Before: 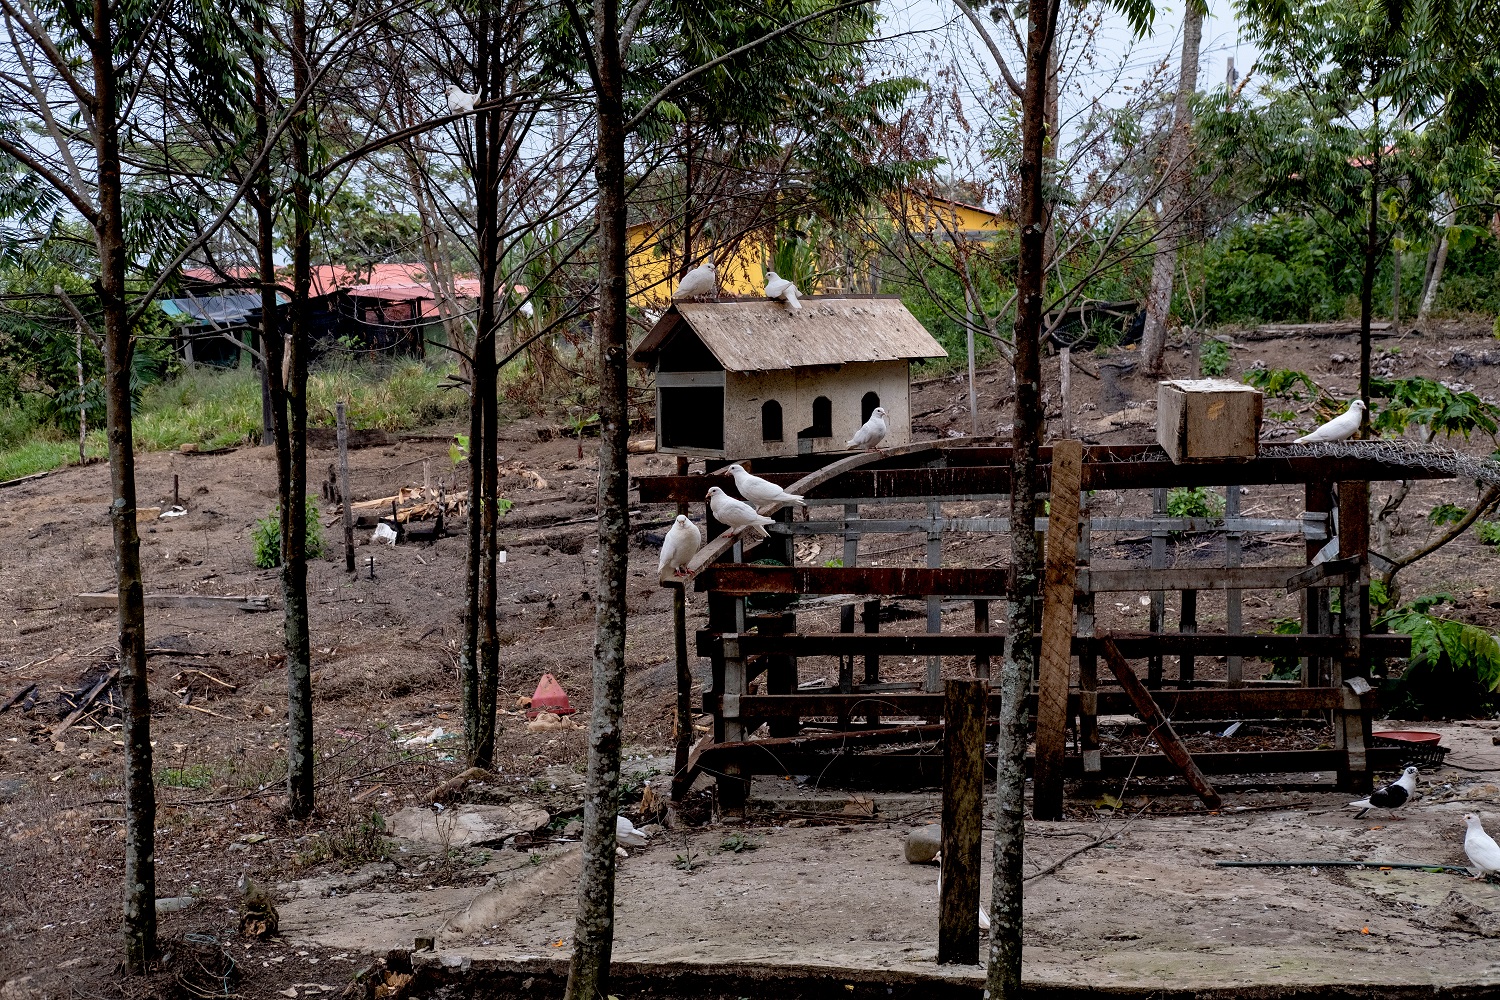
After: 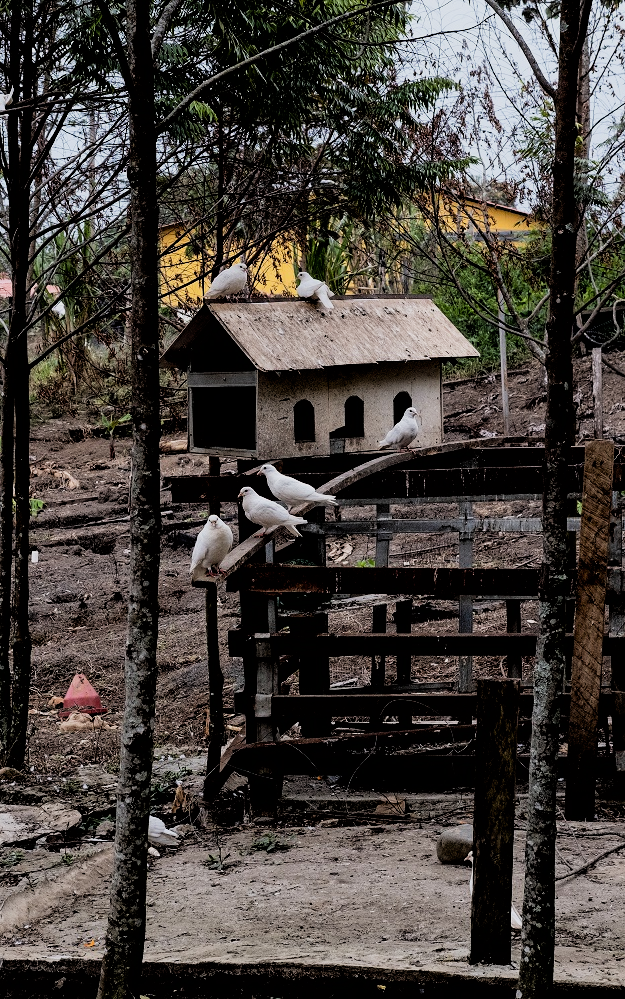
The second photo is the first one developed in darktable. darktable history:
filmic rgb: black relative exposure -5 EV, hardness 2.88, contrast 1.4, highlights saturation mix -30%
crop: left 31.229%, right 27.105%
tone equalizer: on, module defaults
